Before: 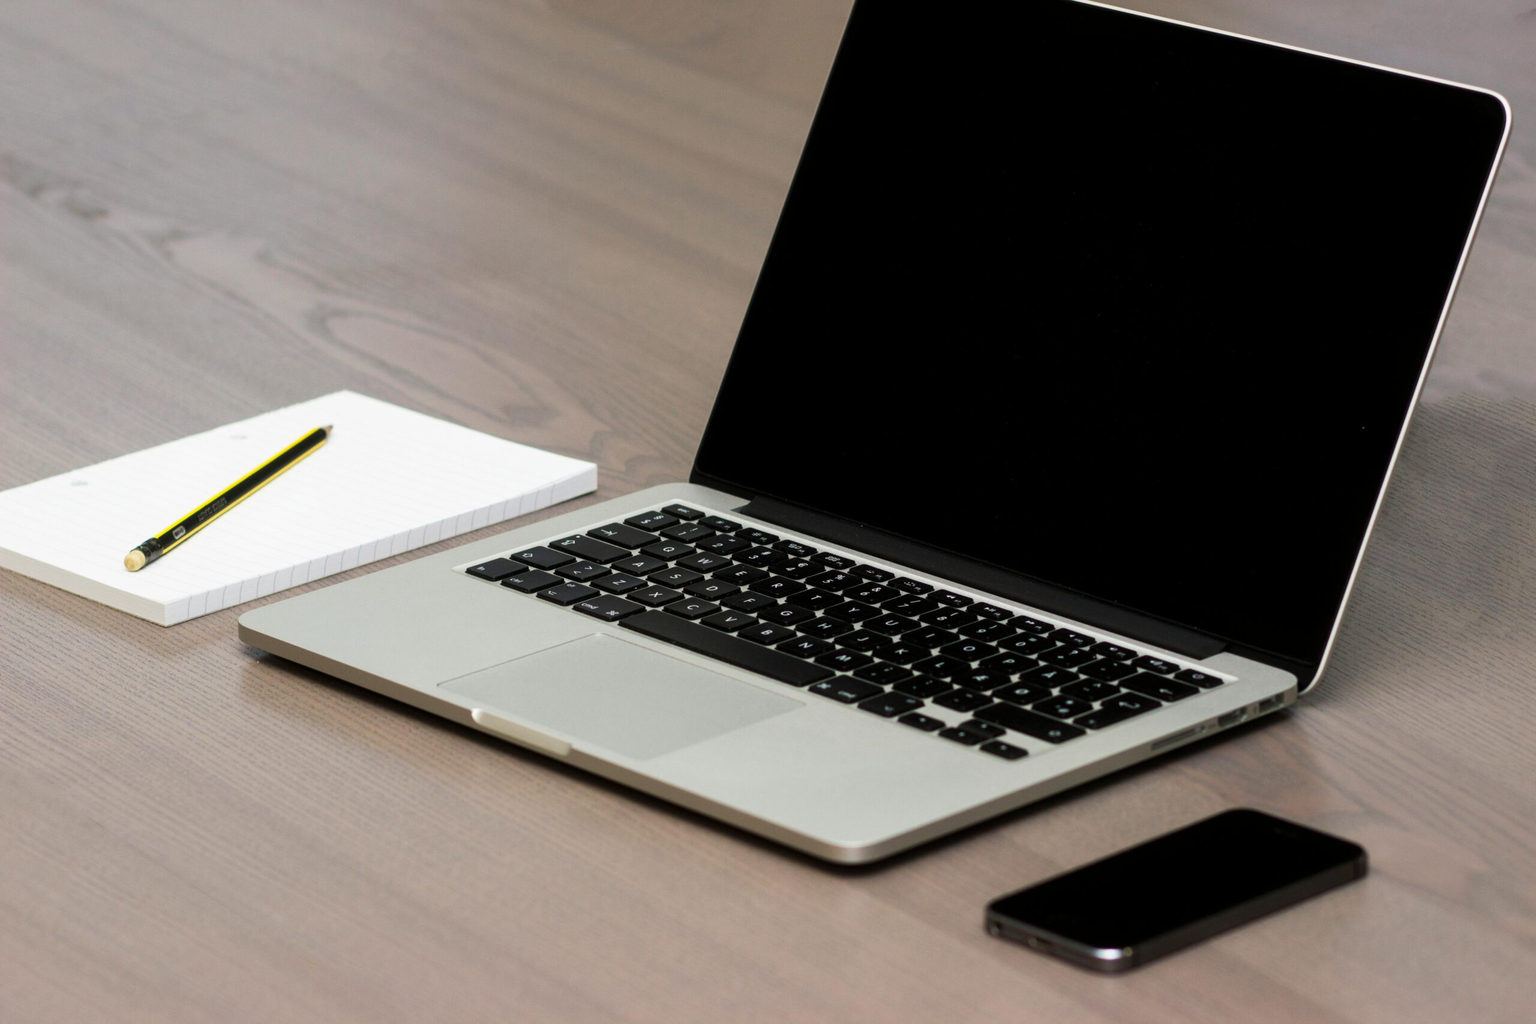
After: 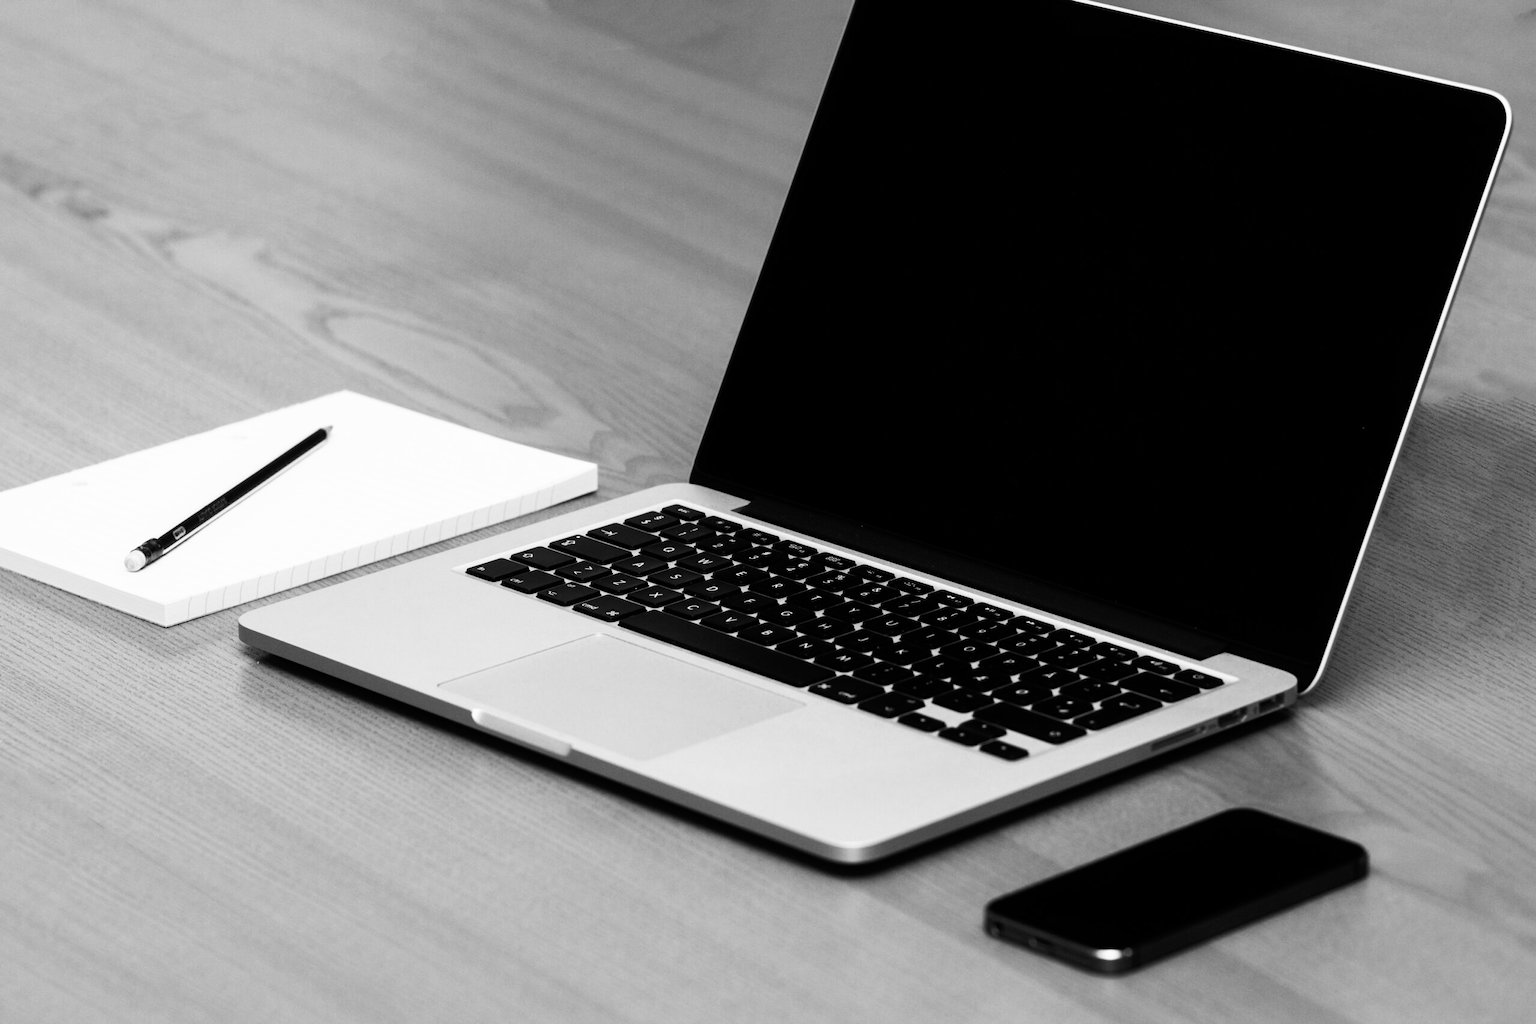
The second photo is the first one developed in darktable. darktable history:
color correction: highlights a* -0.482, highlights b* 9.48, shadows a* -9.48, shadows b* 0.803
exposure: compensate highlight preservation false
rgb curve: curves: ch0 [(0, 0) (0.078, 0.051) (0.929, 0.956) (1, 1)], compensate middle gray true
tone curve: curves: ch0 [(0, 0) (0.153, 0.056) (1, 1)], color space Lab, linked channels, preserve colors none
tone equalizer: on, module defaults
monochrome: size 3.1
contrast brightness saturation: contrast 0.2, brightness 0.16, saturation 0.22
